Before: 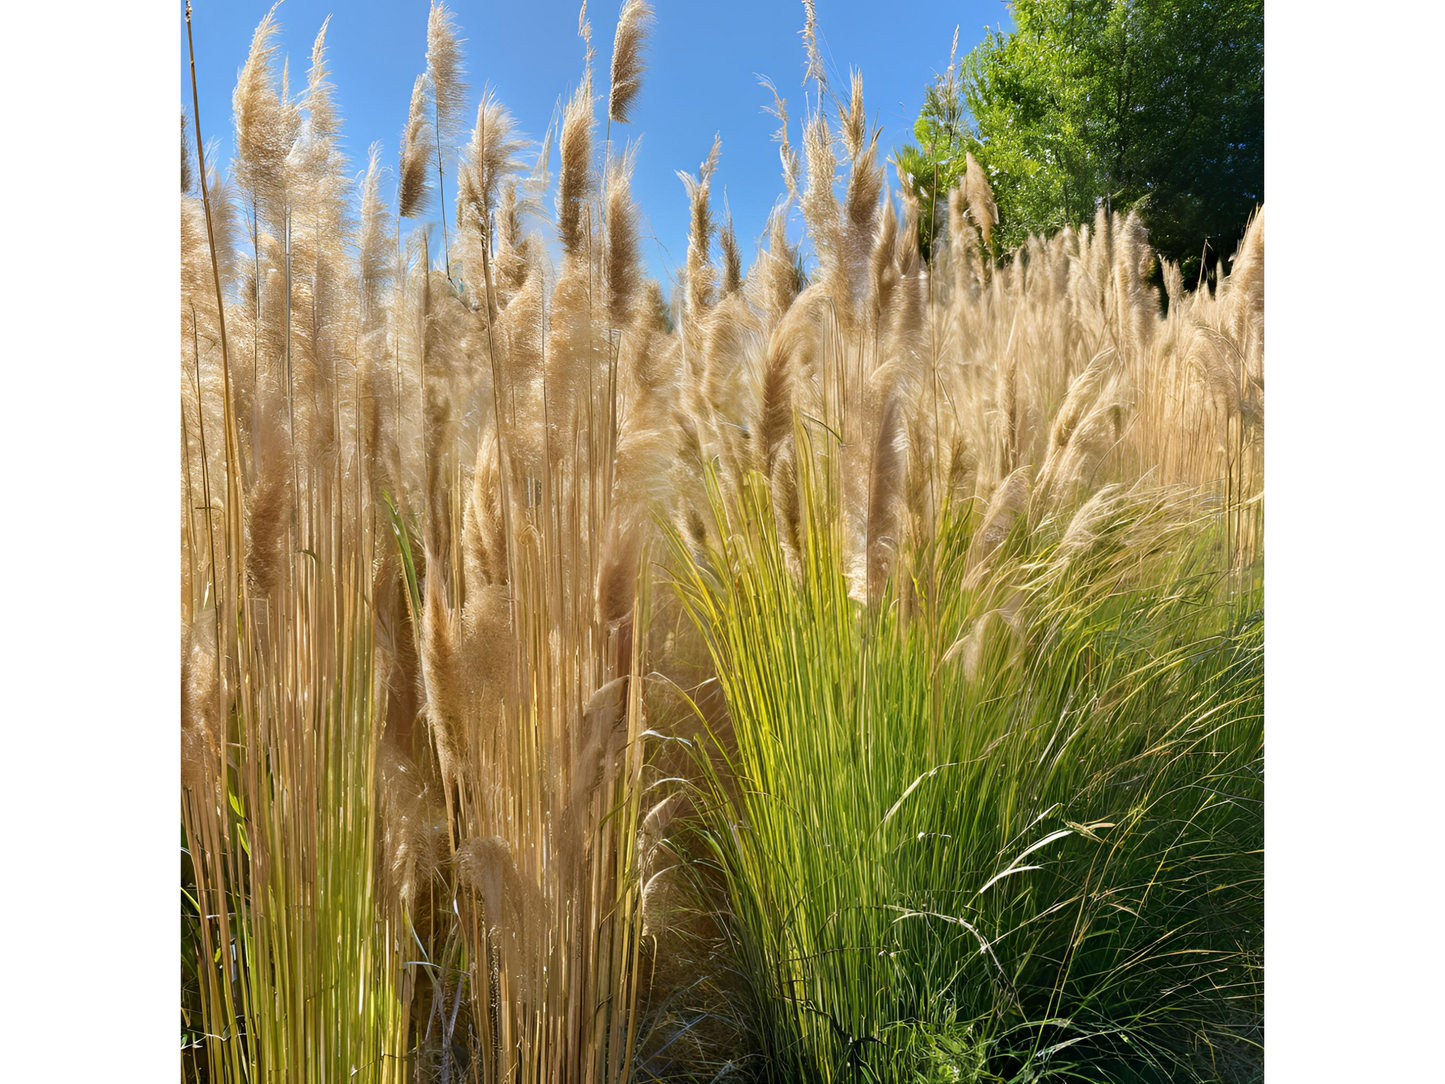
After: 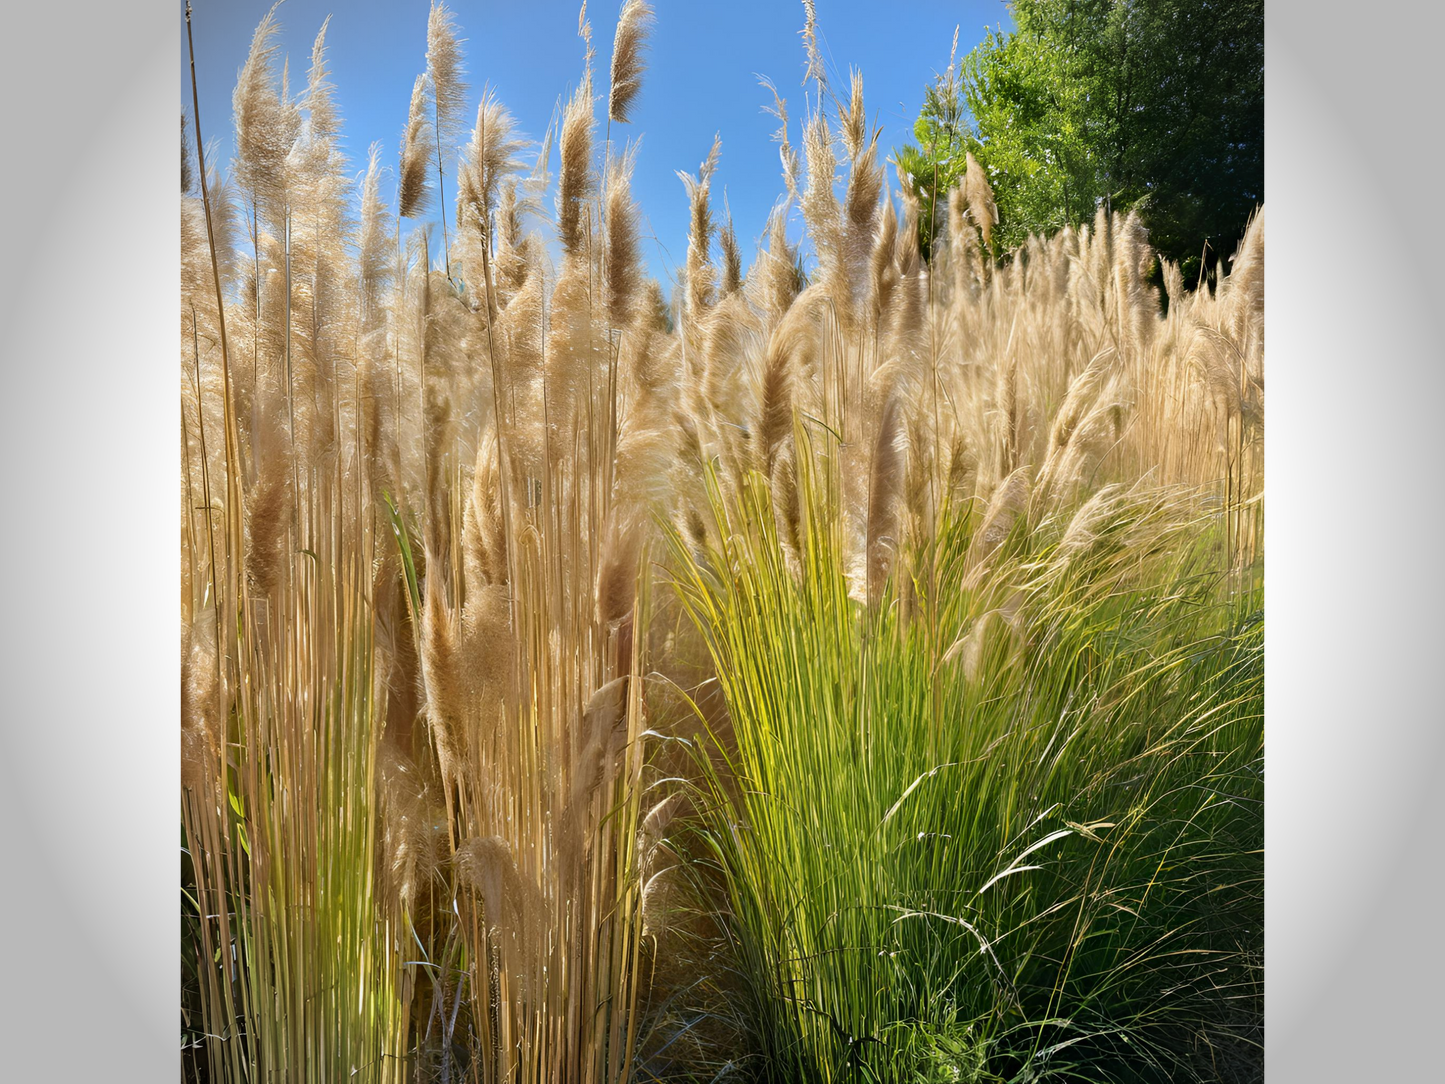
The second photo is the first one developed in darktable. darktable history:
vignetting: fall-off start 77.41%, fall-off radius 28.51%, width/height ratio 0.974
contrast brightness saturation: contrast 0.054
exposure: exposure -0.04 EV, compensate highlight preservation false
